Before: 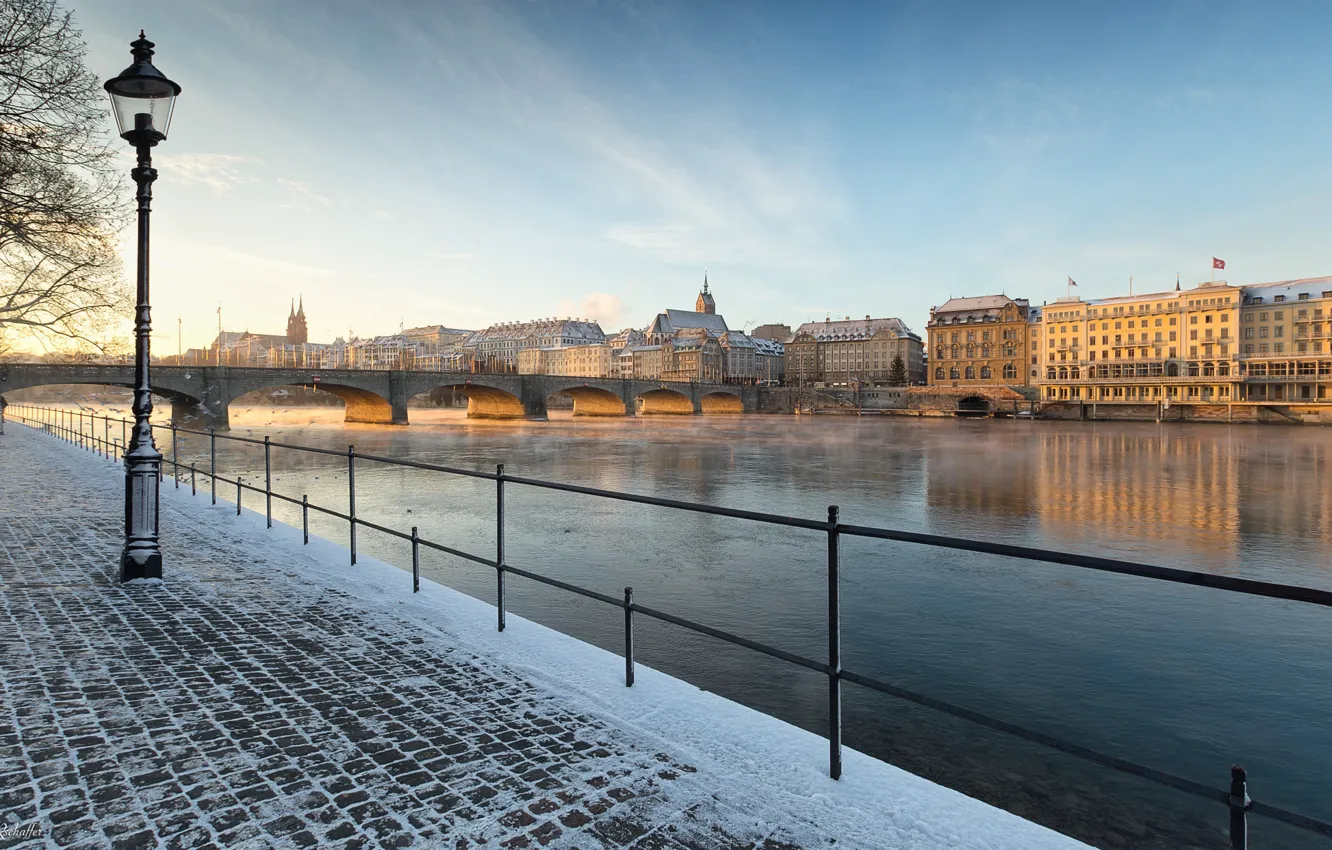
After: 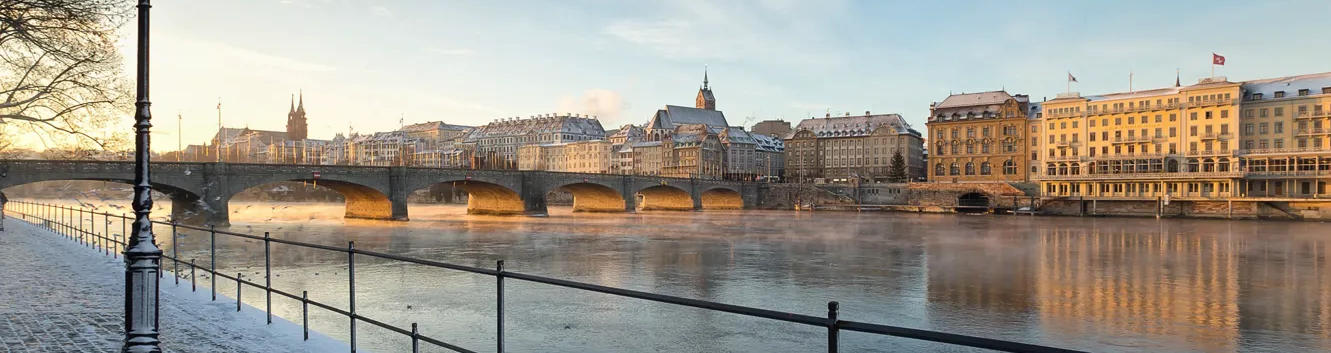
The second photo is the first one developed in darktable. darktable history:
tone equalizer: edges refinement/feathering 500, mask exposure compensation -1.26 EV, preserve details no
crop and rotate: top 24.134%, bottom 34.23%
shadows and highlights: shadows 29.67, highlights -30.46, low approximation 0.01, soften with gaussian
